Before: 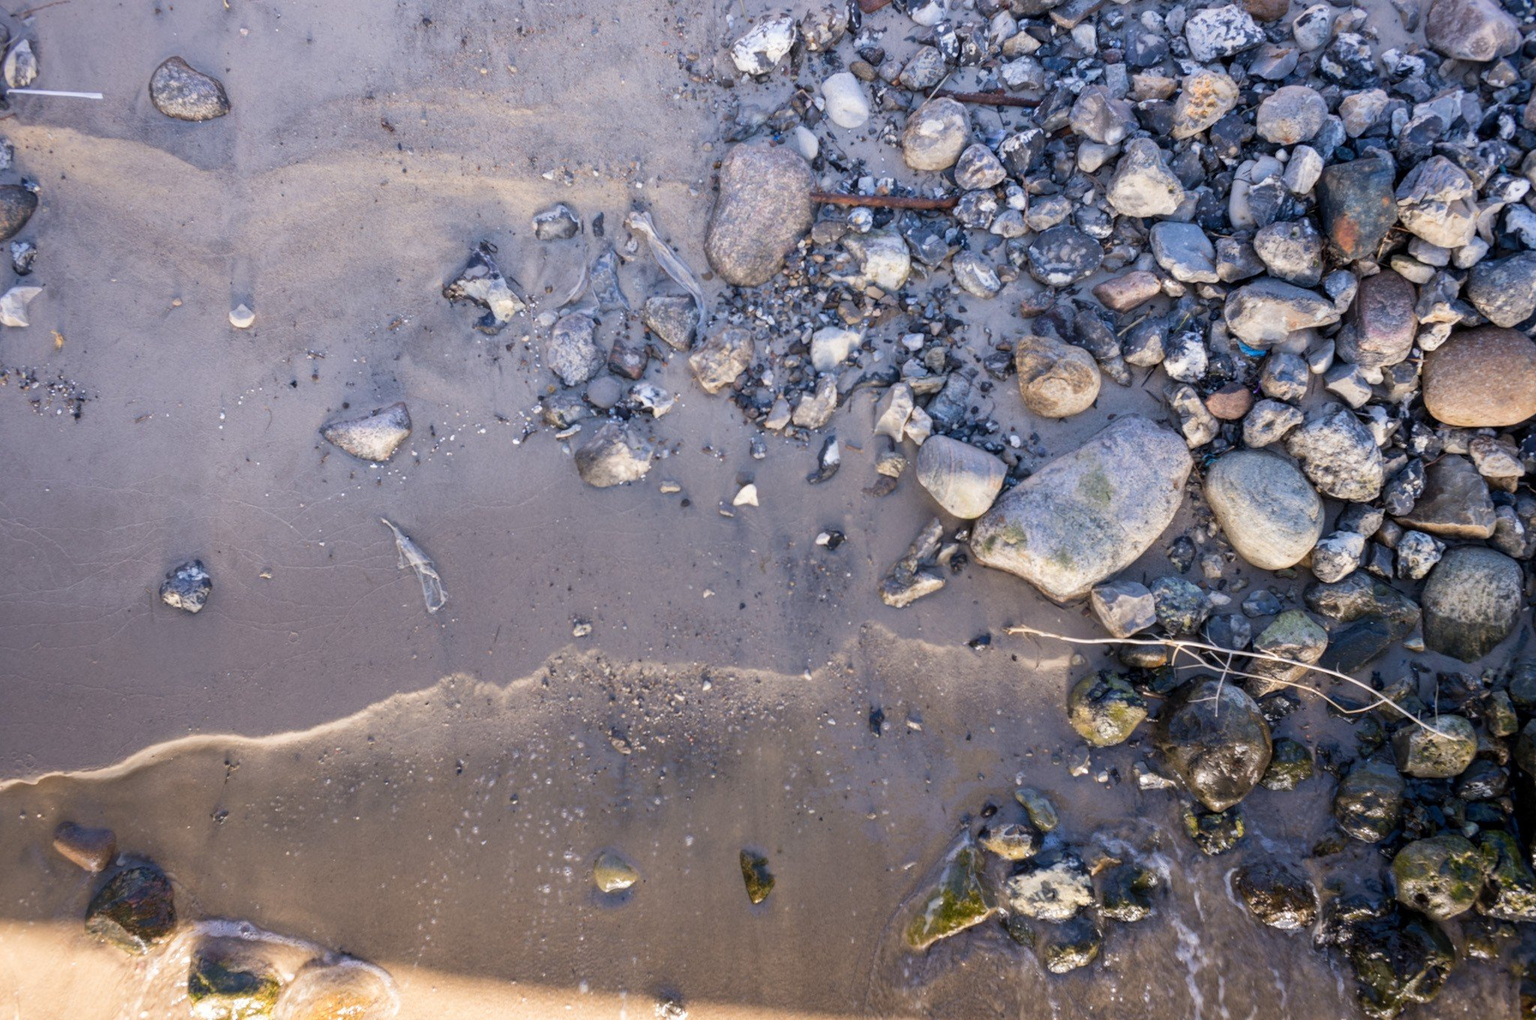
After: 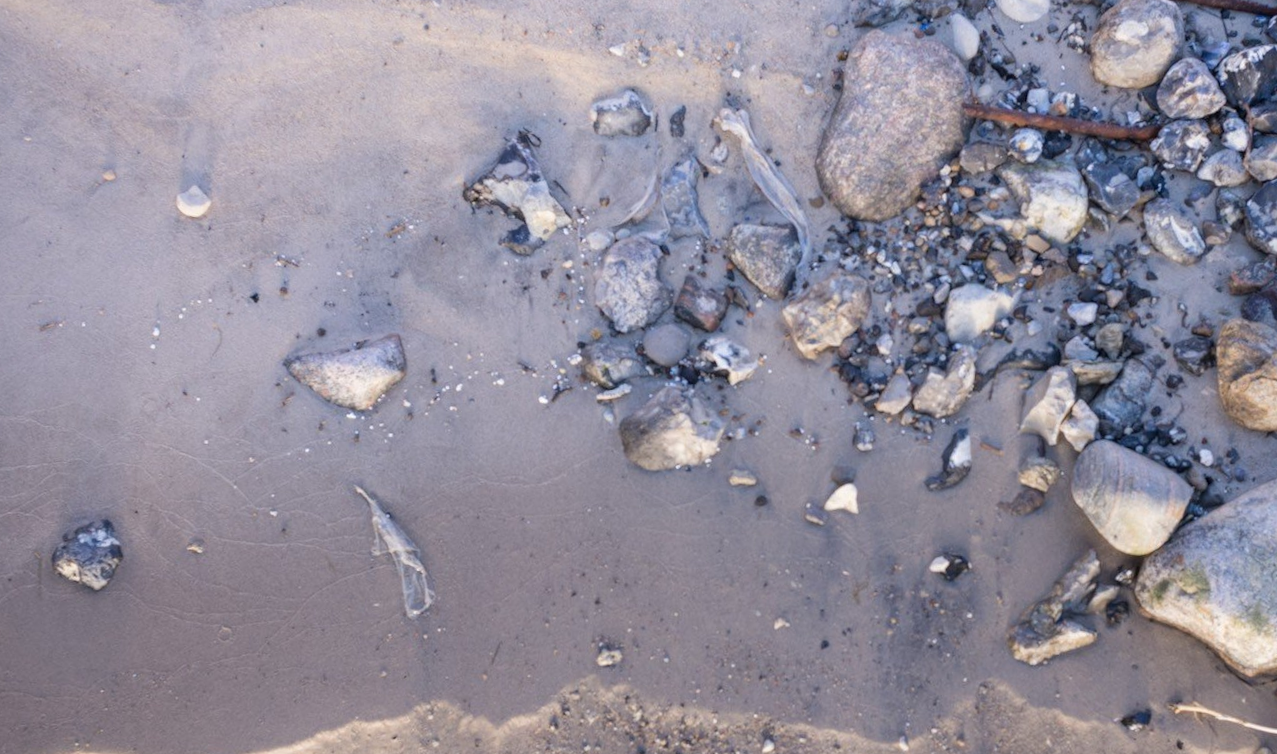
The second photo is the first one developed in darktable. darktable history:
shadows and highlights: shadows -90, highlights 90, soften with gaussian
white balance: emerald 1
crop and rotate: angle -4.99°, left 2.122%, top 6.945%, right 27.566%, bottom 30.519%
